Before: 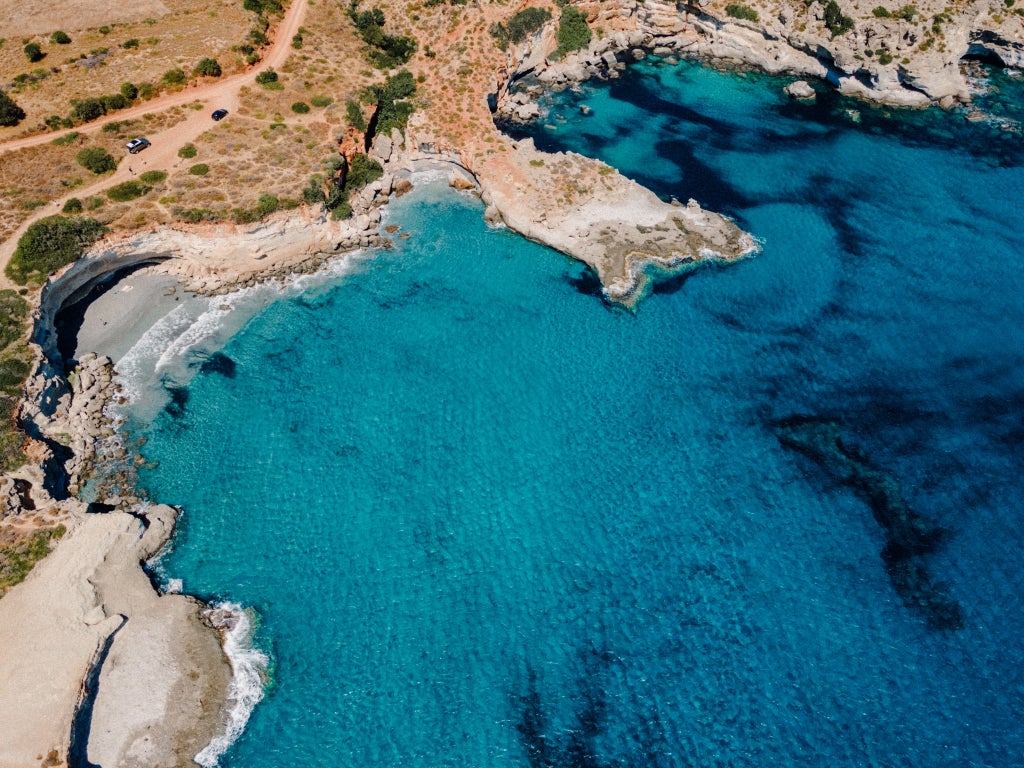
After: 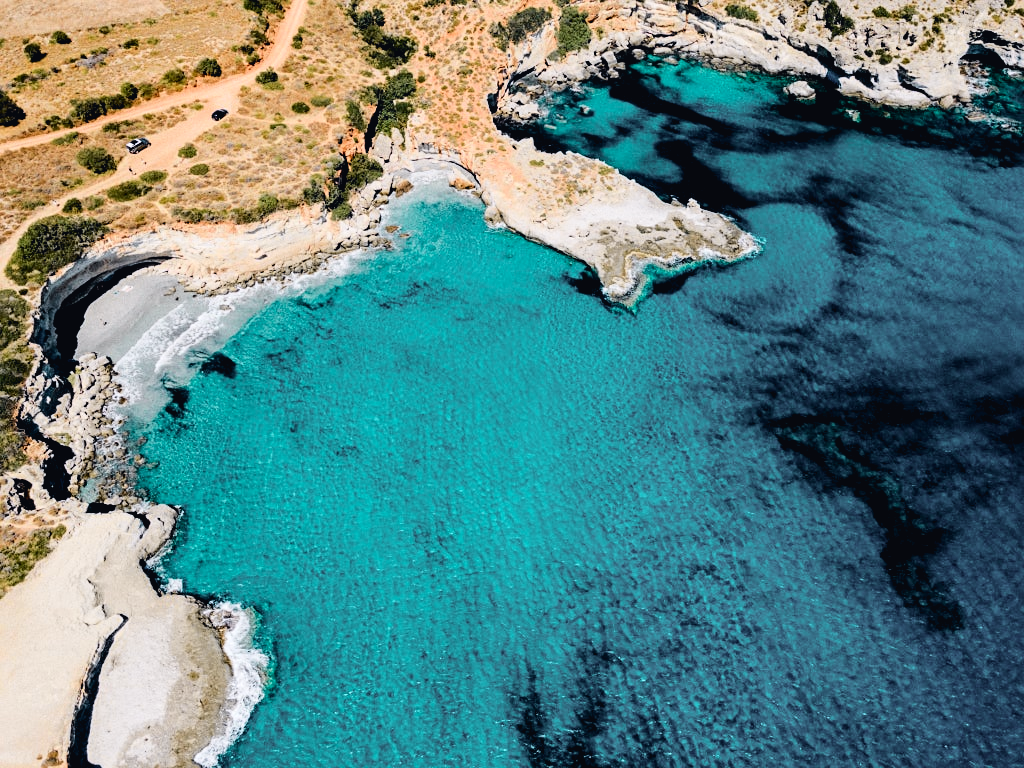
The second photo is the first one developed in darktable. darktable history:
rgb levels: levels [[0.01, 0.419, 0.839], [0, 0.5, 1], [0, 0.5, 1]]
sharpen: amount 0.2
tone curve: curves: ch0 [(0, 0.023) (0.104, 0.058) (0.21, 0.162) (0.469, 0.524) (0.579, 0.65) (0.725, 0.8) (0.858, 0.903) (1, 0.974)]; ch1 [(0, 0) (0.414, 0.395) (0.447, 0.447) (0.502, 0.501) (0.521, 0.512) (0.57, 0.563) (0.618, 0.61) (0.654, 0.642) (1, 1)]; ch2 [(0, 0) (0.356, 0.408) (0.437, 0.453) (0.492, 0.485) (0.524, 0.508) (0.566, 0.567) (0.595, 0.604) (1, 1)], color space Lab, independent channels, preserve colors none
